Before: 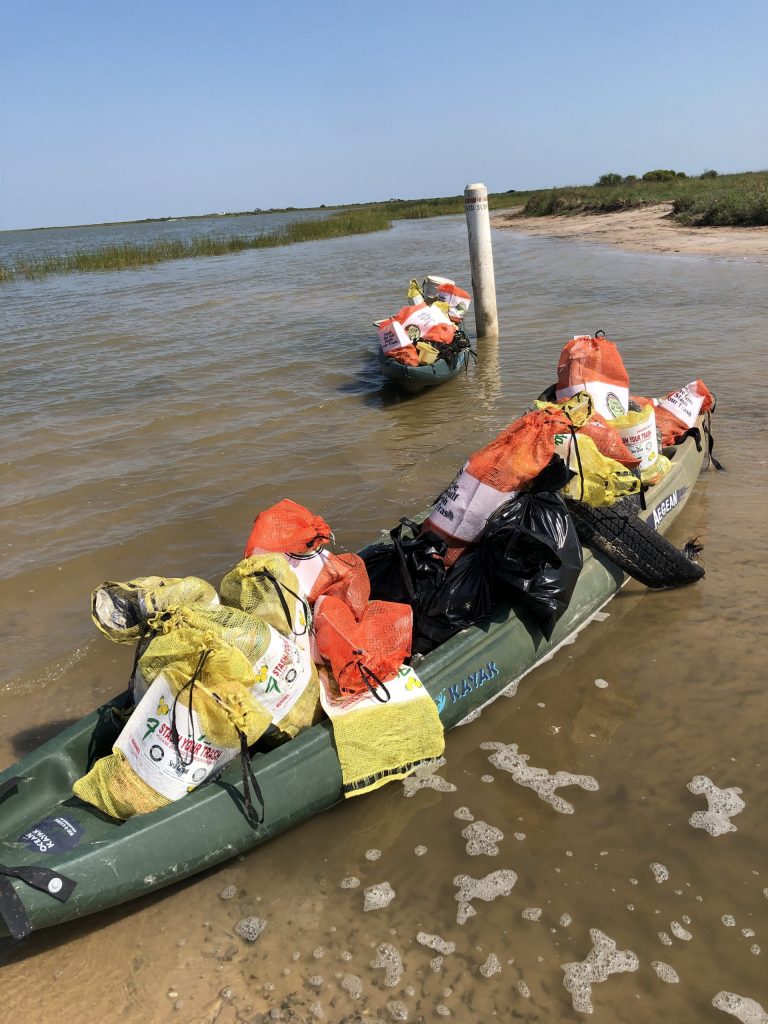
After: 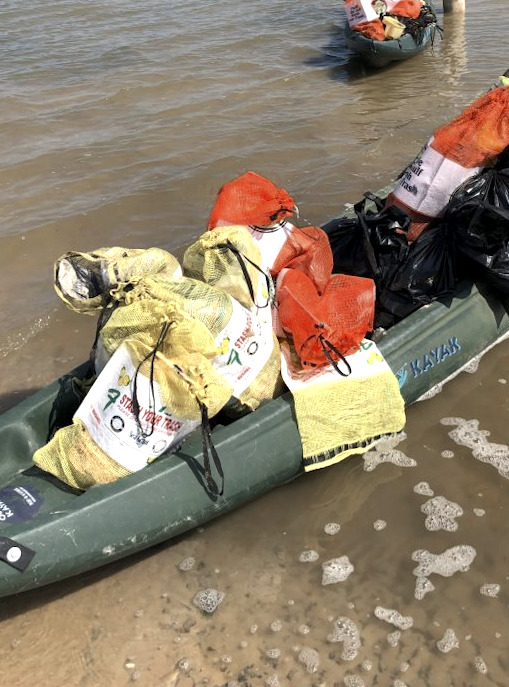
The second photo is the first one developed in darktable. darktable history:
color zones: curves: ch0 [(0, 0.5) (0.125, 0.4) (0.25, 0.5) (0.375, 0.4) (0.5, 0.4) (0.625, 0.35) (0.75, 0.35) (0.875, 0.5)]; ch1 [(0, 0.35) (0.125, 0.45) (0.25, 0.35) (0.375, 0.35) (0.5, 0.35) (0.625, 0.35) (0.75, 0.45) (0.875, 0.35)]; ch2 [(0, 0.6) (0.125, 0.5) (0.25, 0.5) (0.375, 0.6) (0.5, 0.6) (0.625, 0.5) (0.75, 0.5) (0.875, 0.5)]
exposure: black level correction 0.001, exposure 0.499 EV, compensate exposure bias true, compensate highlight preservation false
crop and rotate: angle -0.823°, left 3.843%, top 31.544%, right 28.494%
shadows and highlights: shadows 25.69, highlights -24.6
